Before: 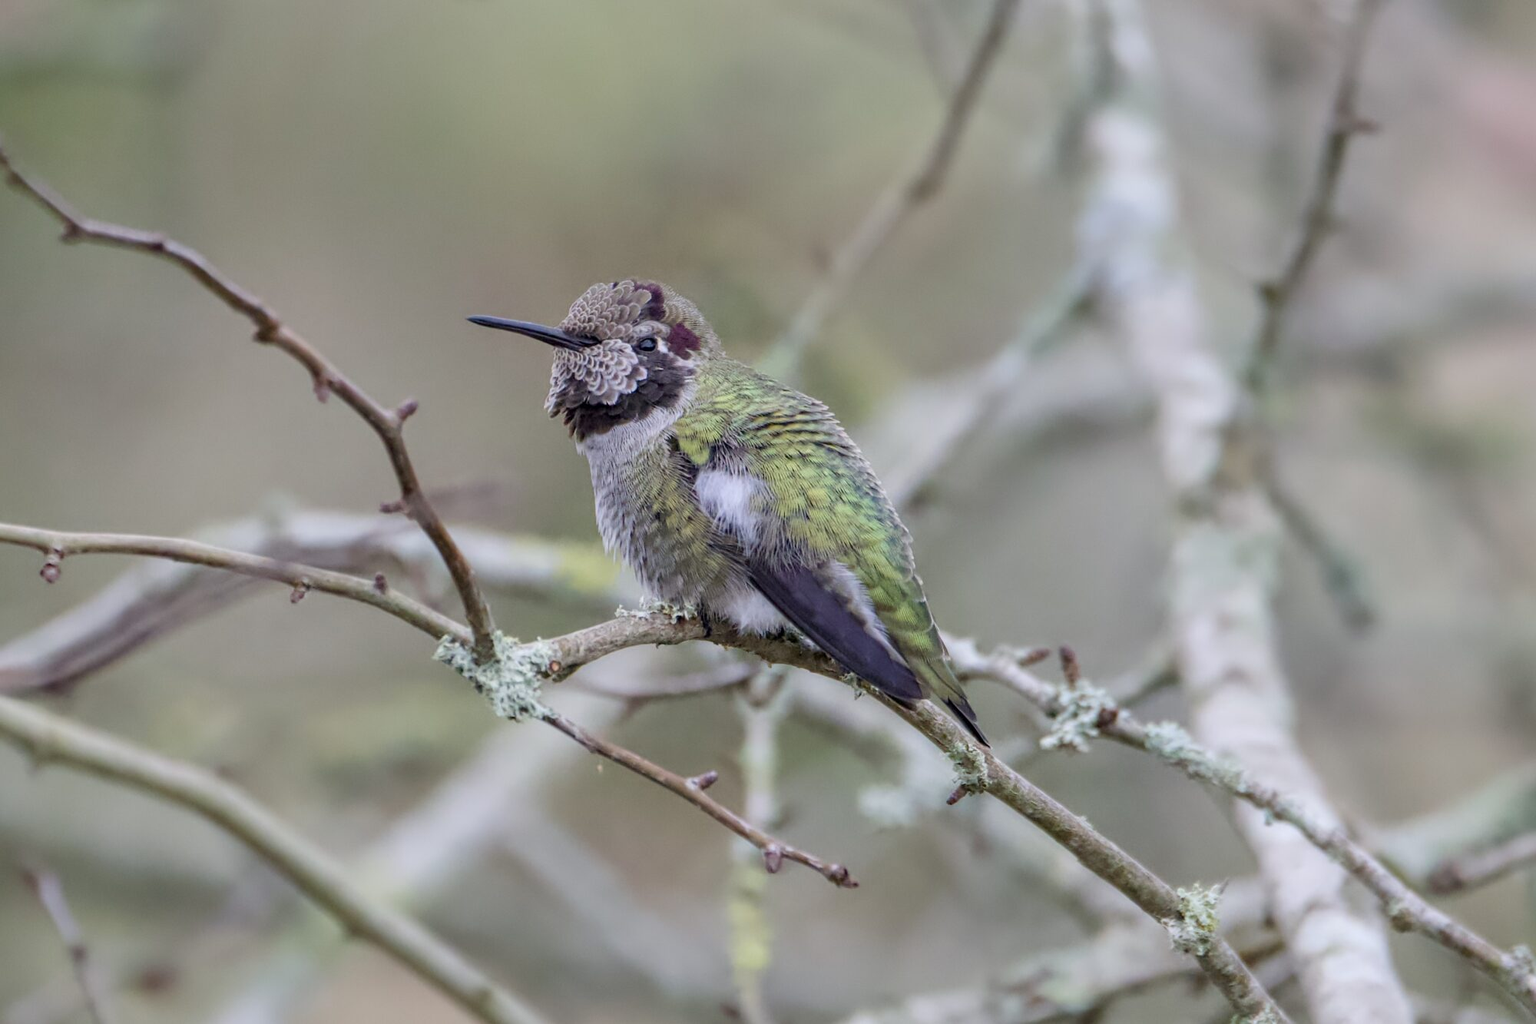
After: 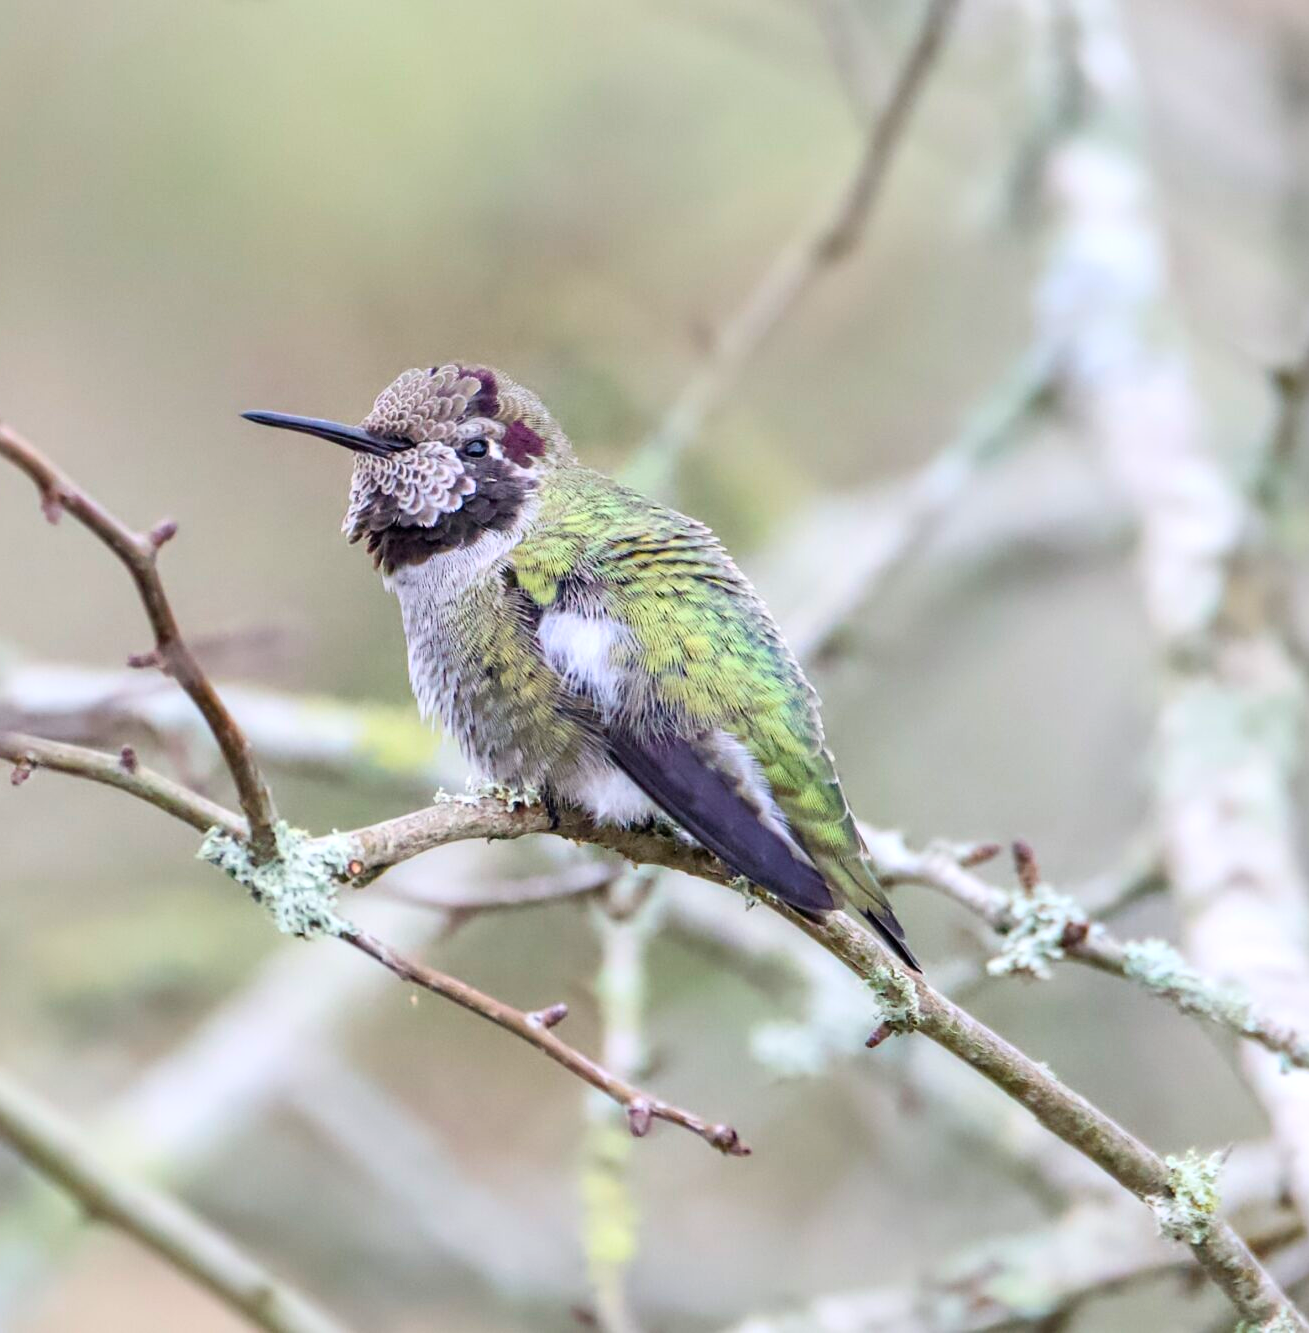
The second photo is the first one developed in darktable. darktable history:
crop and rotate: left 18.397%, right 16.138%
shadows and highlights: radius 45.53, white point adjustment 6.51, compress 80.06%, soften with gaussian
contrast brightness saturation: contrast 0.198, brightness 0.155, saturation 0.22
